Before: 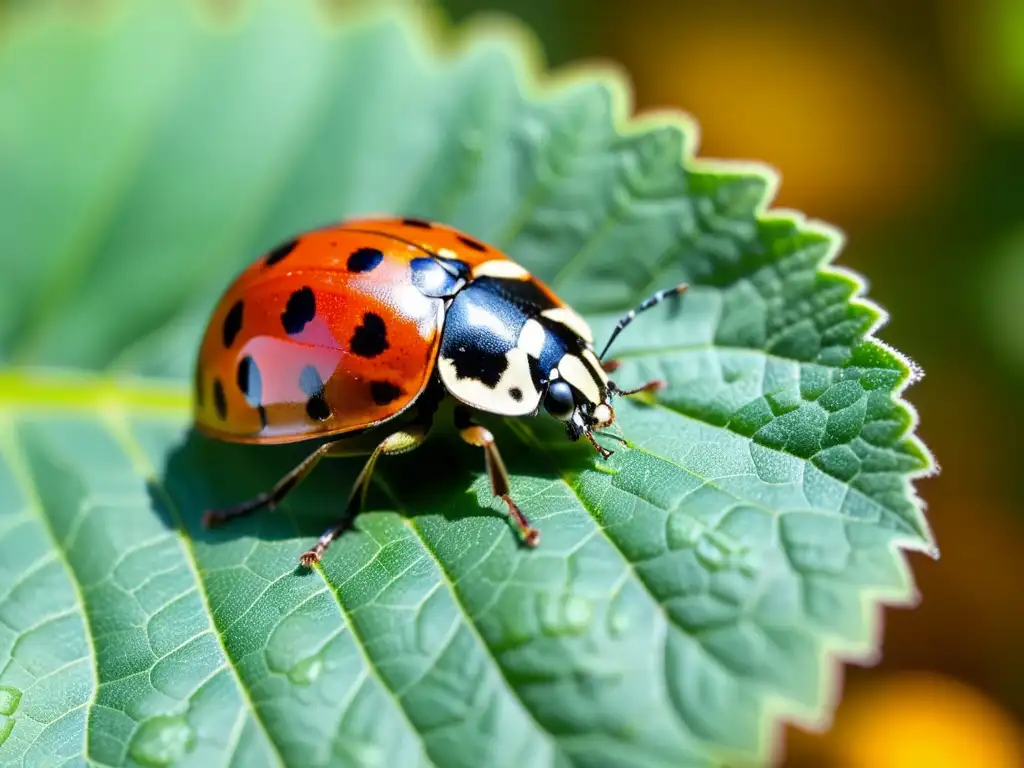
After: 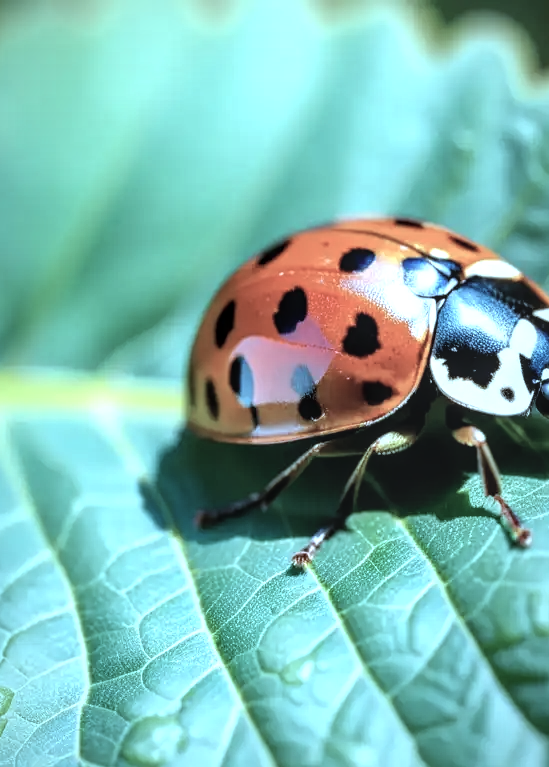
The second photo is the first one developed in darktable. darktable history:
color correction: highlights a* -10.41, highlights b* -19.63
crop: left 0.809%, right 45.517%, bottom 0.081%
vignetting: fall-off radius 69.15%, saturation -0.003, center (0, 0.008), automatic ratio true
tone equalizer: -8 EV -0.771 EV, -7 EV -0.696 EV, -6 EV -0.622 EV, -5 EV -0.365 EV, -3 EV 0.4 EV, -2 EV 0.6 EV, -1 EV 0.691 EV, +0 EV 0.756 EV
local contrast: on, module defaults
contrast brightness saturation: contrast -0.061, saturation -0.406
